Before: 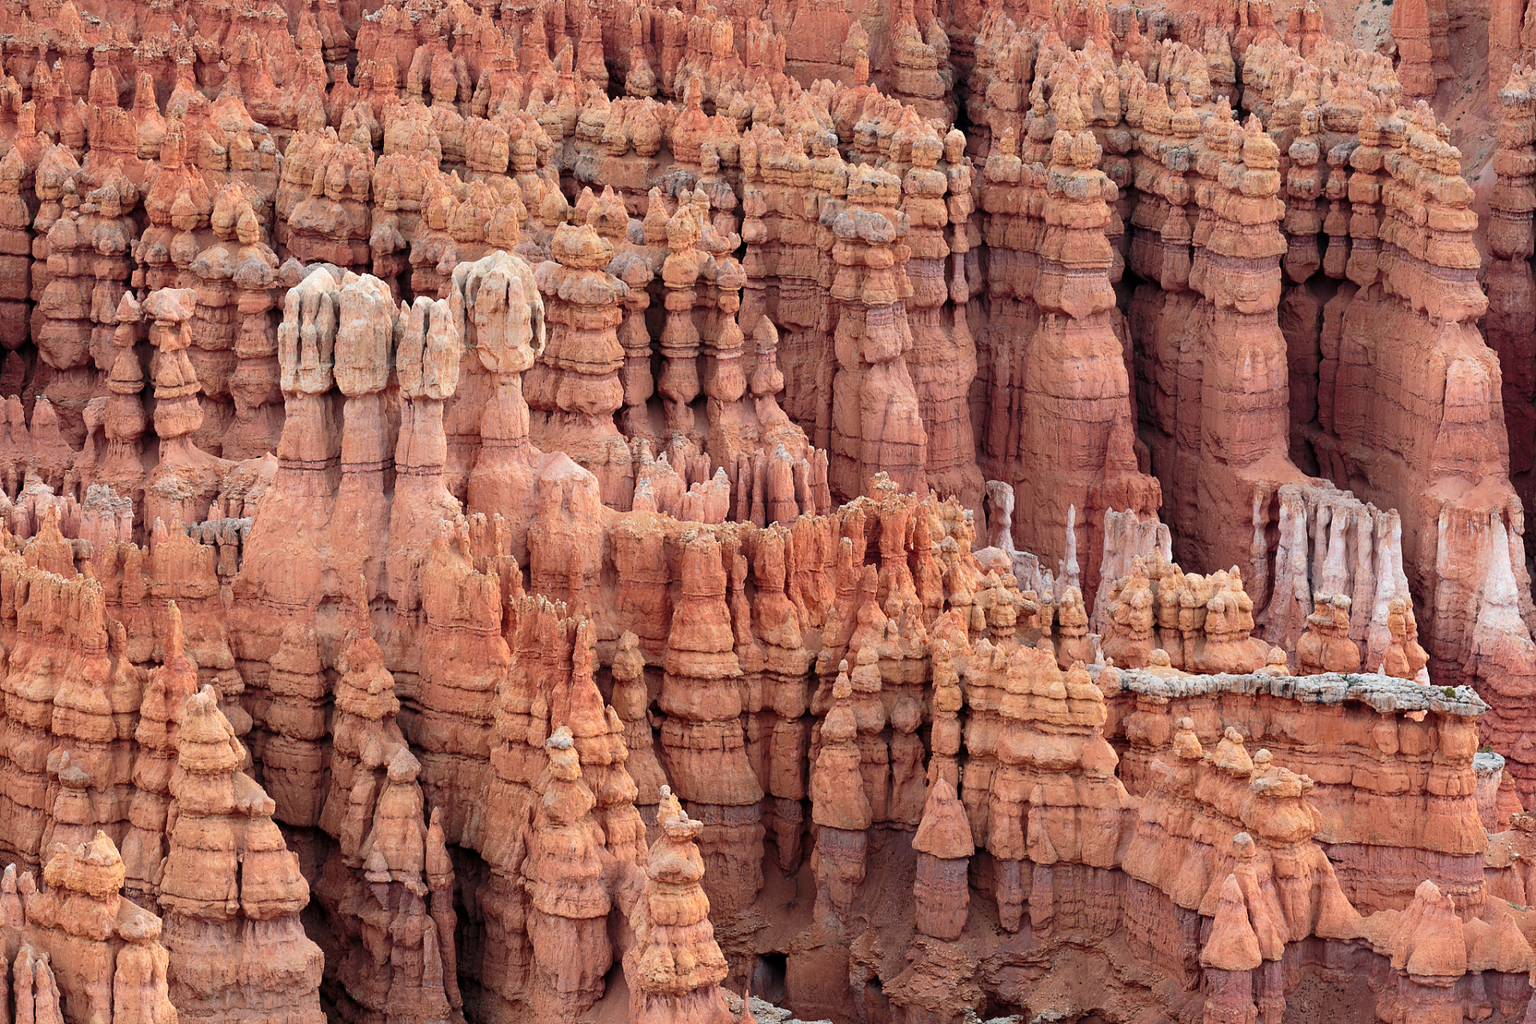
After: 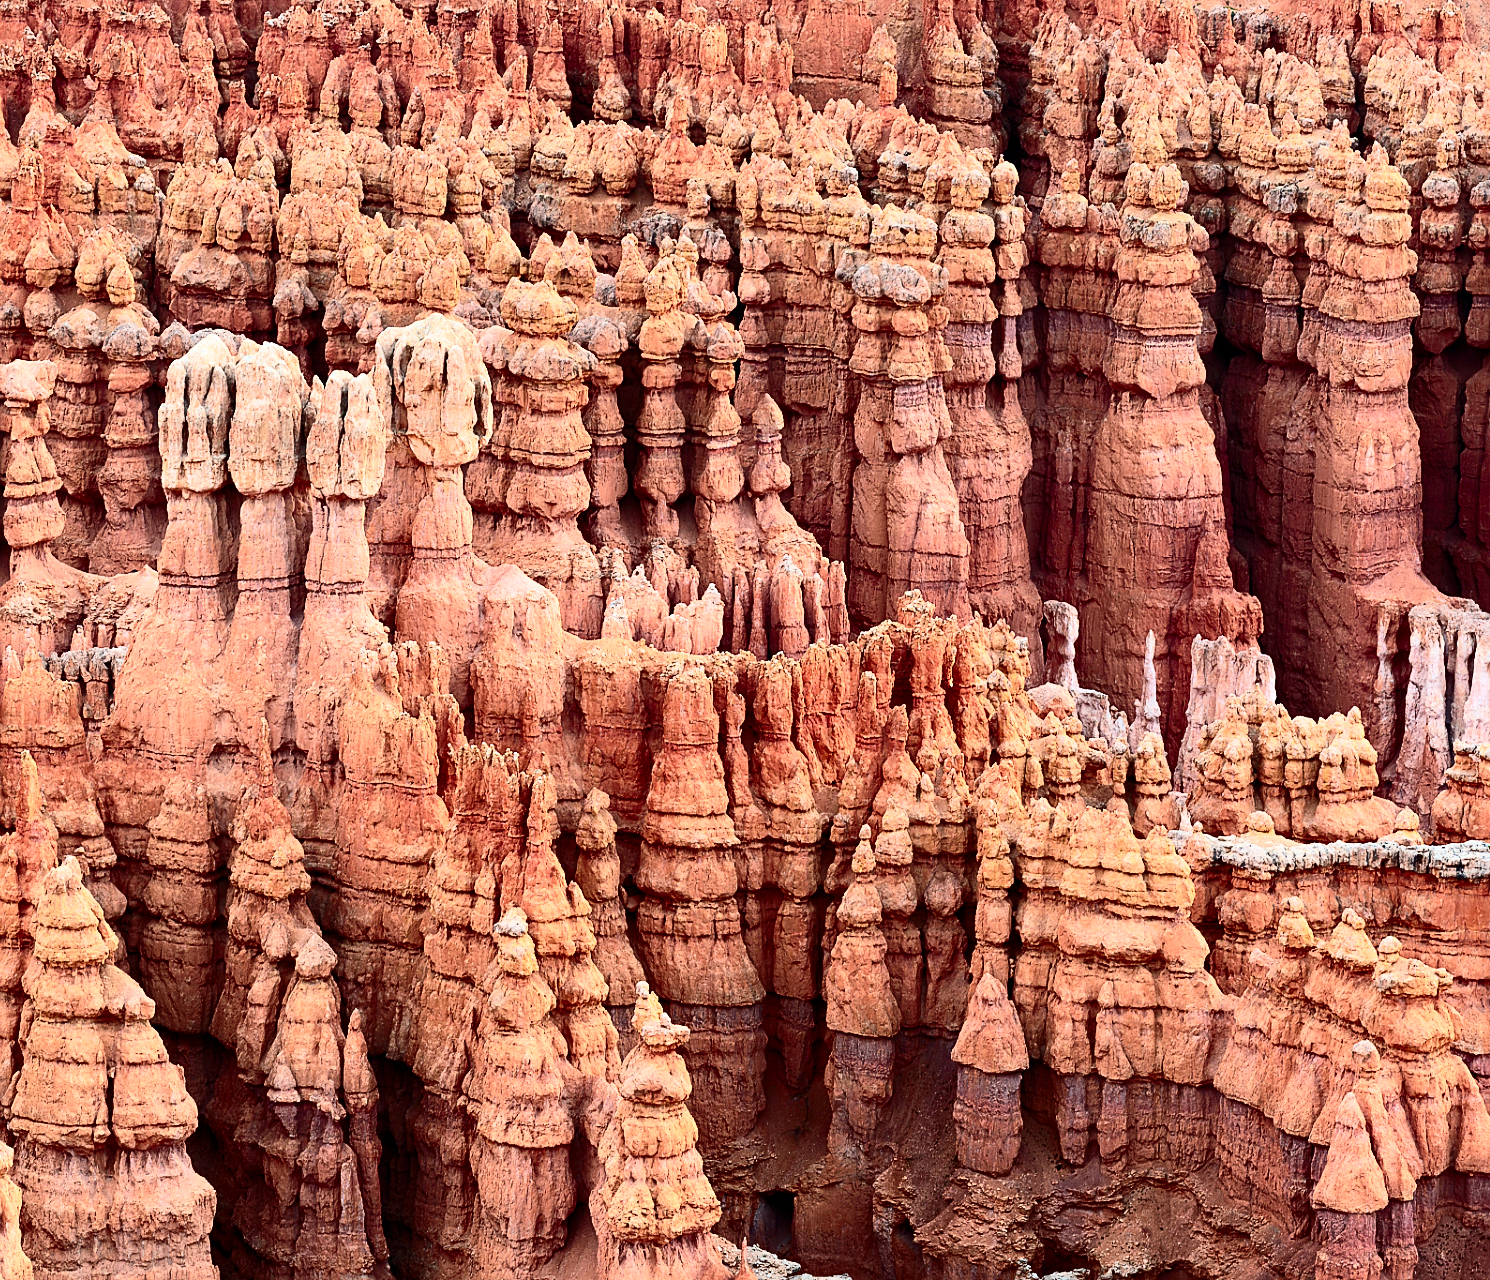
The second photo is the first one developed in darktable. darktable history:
crop: left 9.859%, right 12.497%
contrast brightness saturation: contrast 0.409, brightness 0.048, saturation 0.259
sharpen: amount 0.492
